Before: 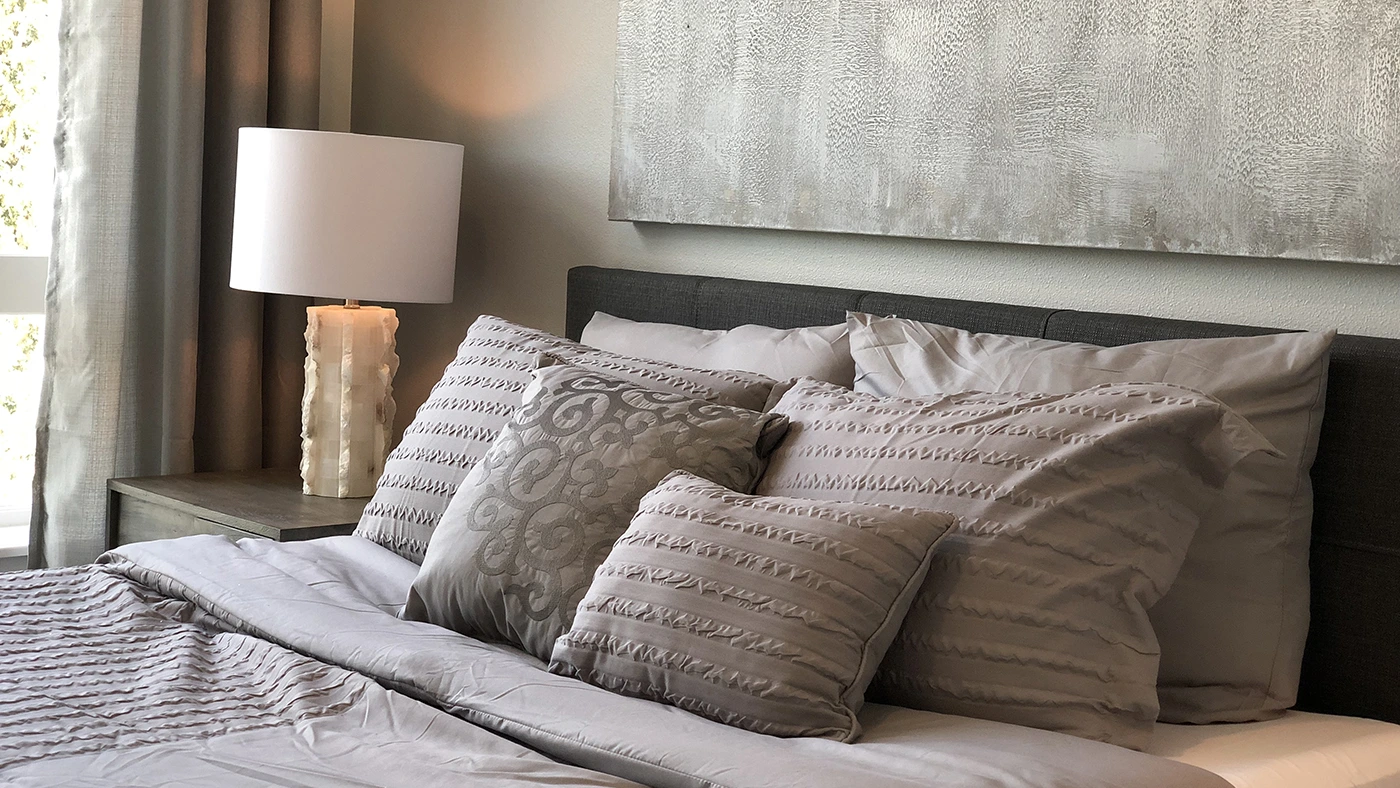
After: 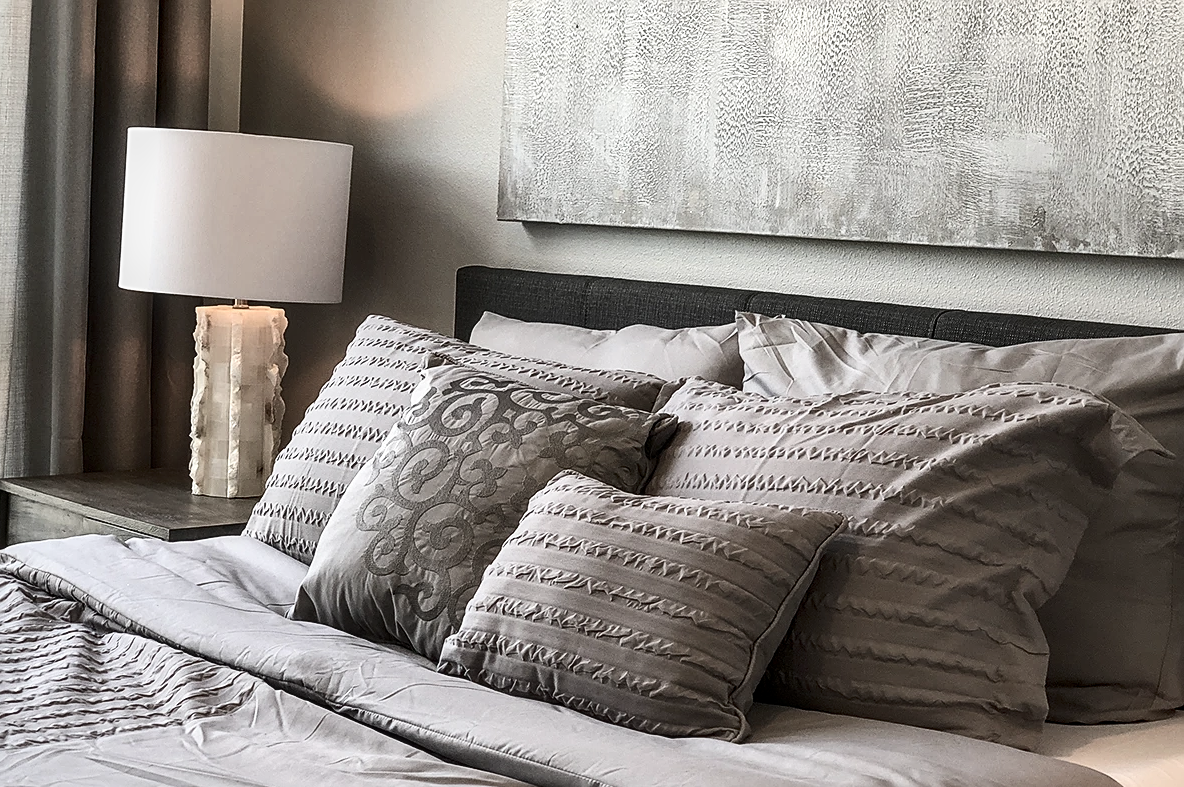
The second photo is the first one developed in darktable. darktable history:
local contrast: on, module defaults
contrast brightness saturation: contrast 0.254, saturation -0.324
crop: left 7.998%, right 7.425%
sharpen: on, module defaults
